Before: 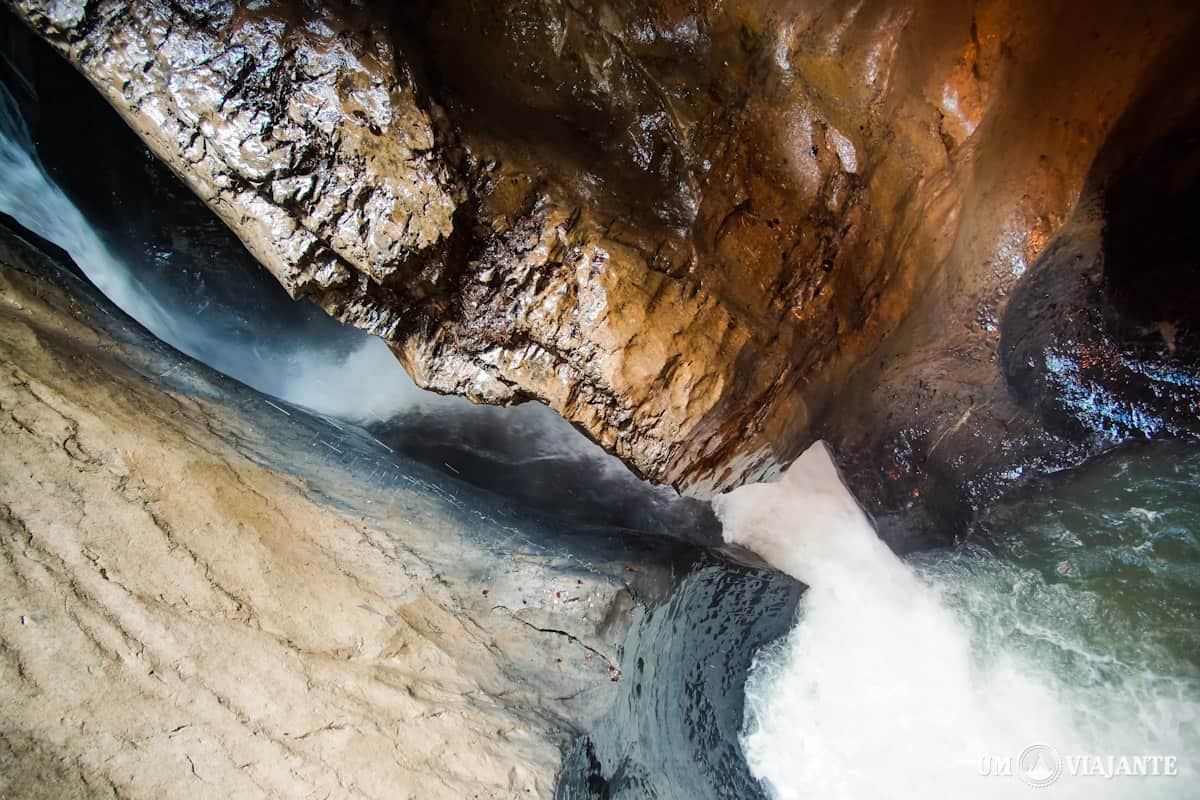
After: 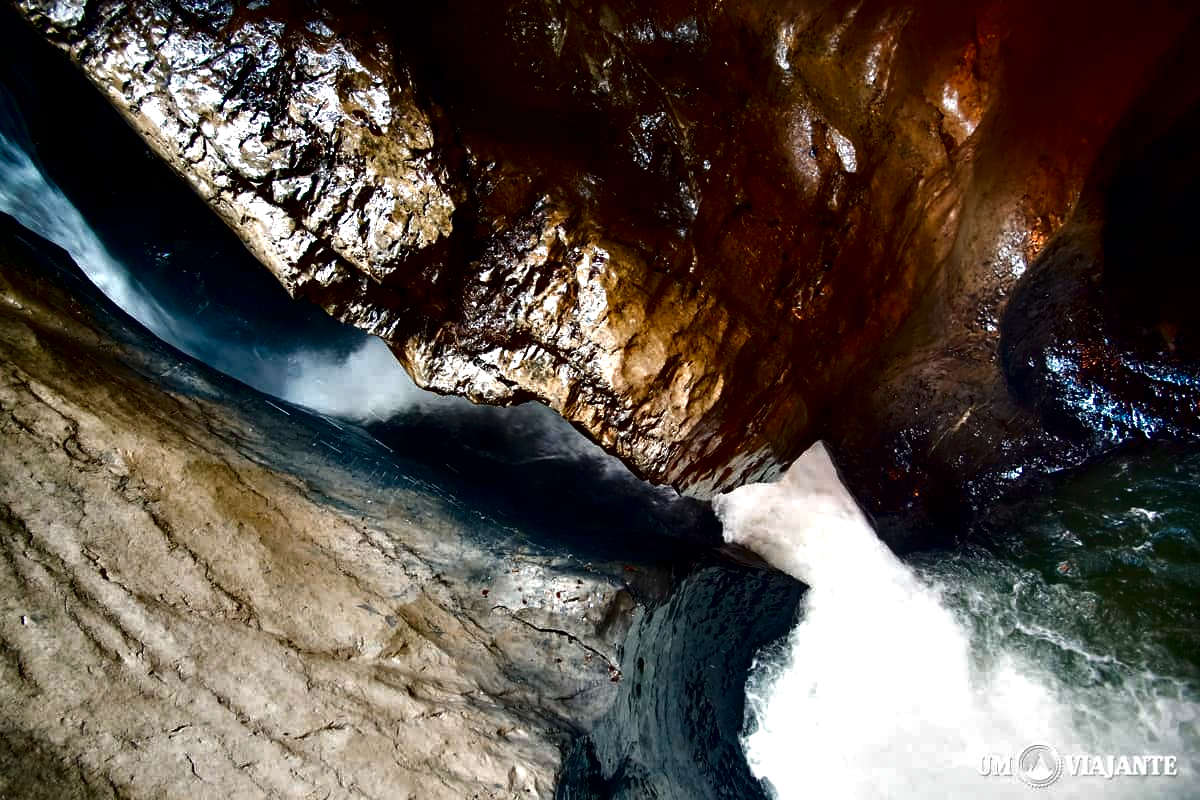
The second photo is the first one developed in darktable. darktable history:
contrast equalizer: octaves 7, y [[0.6 ×6], [0.55 ×6], [0 ×6], [0 ×6], [0 ×6]]
contrast brightness saturation: brightness -0.535
